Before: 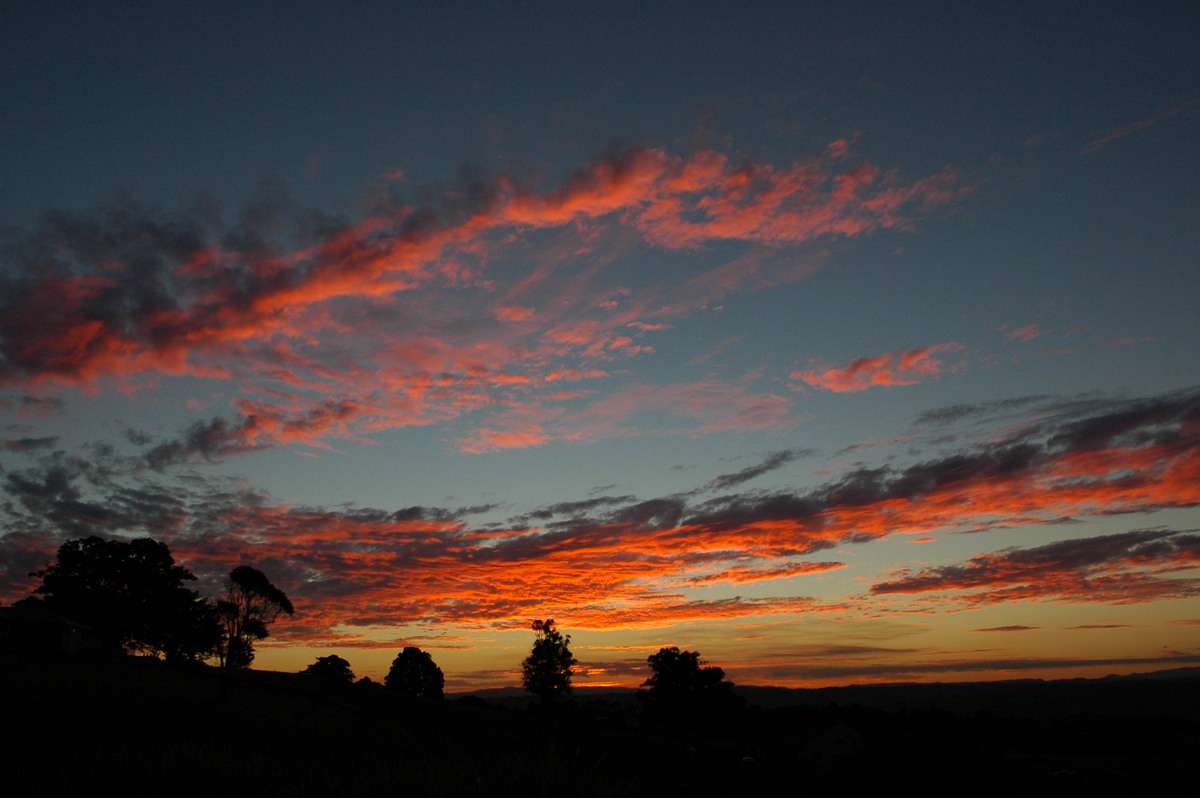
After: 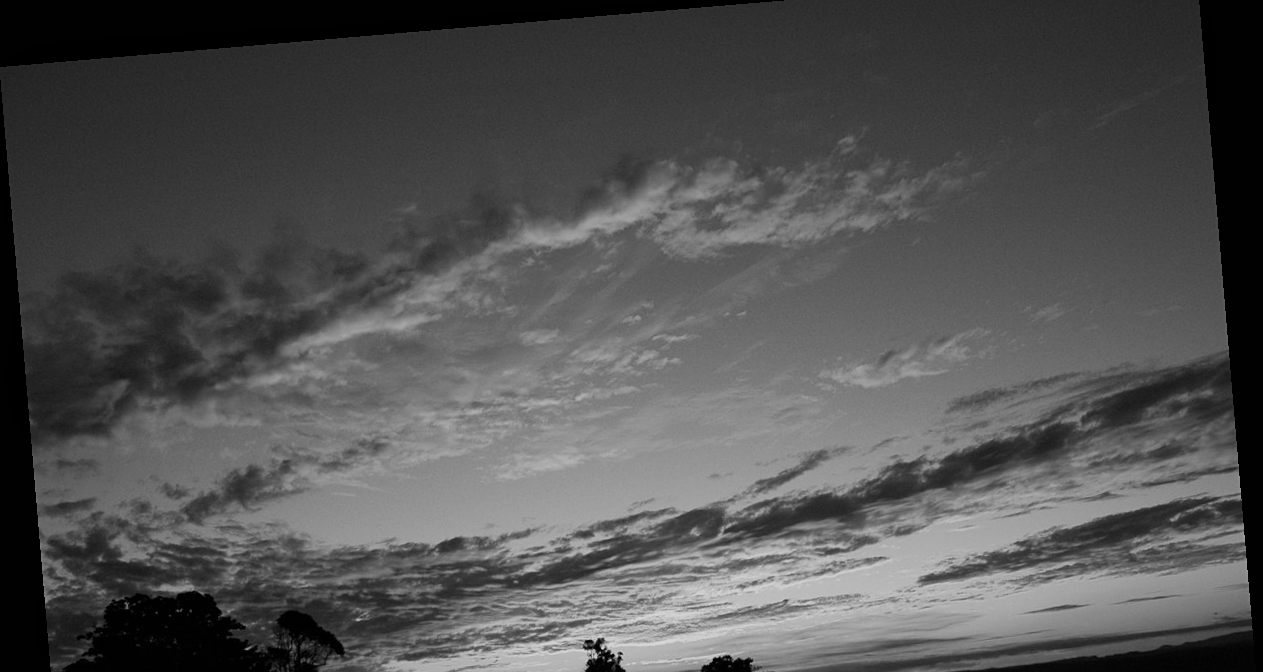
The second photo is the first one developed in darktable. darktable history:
filmic rgb: black relative exposure -11.35 EV, white relative exposure 3.22 EV, hardness 6.76, color science v6 (2022)
monochrome: a 32, b 64, size 2.3
sharpen: amount 0.2
crop: top 3.857%, bottom 21.132%
local contrast: mode bilateral grid, contrast 10, coarseness 25, detail 115%, midtone range 0.2
rotate and perspective: rotation -4.86°, automatic cropping off
white balance: red 1.045, blue 0.932
contrast brightness saturation: contrast 0.2, brightness 0.16, saturation 0.22
